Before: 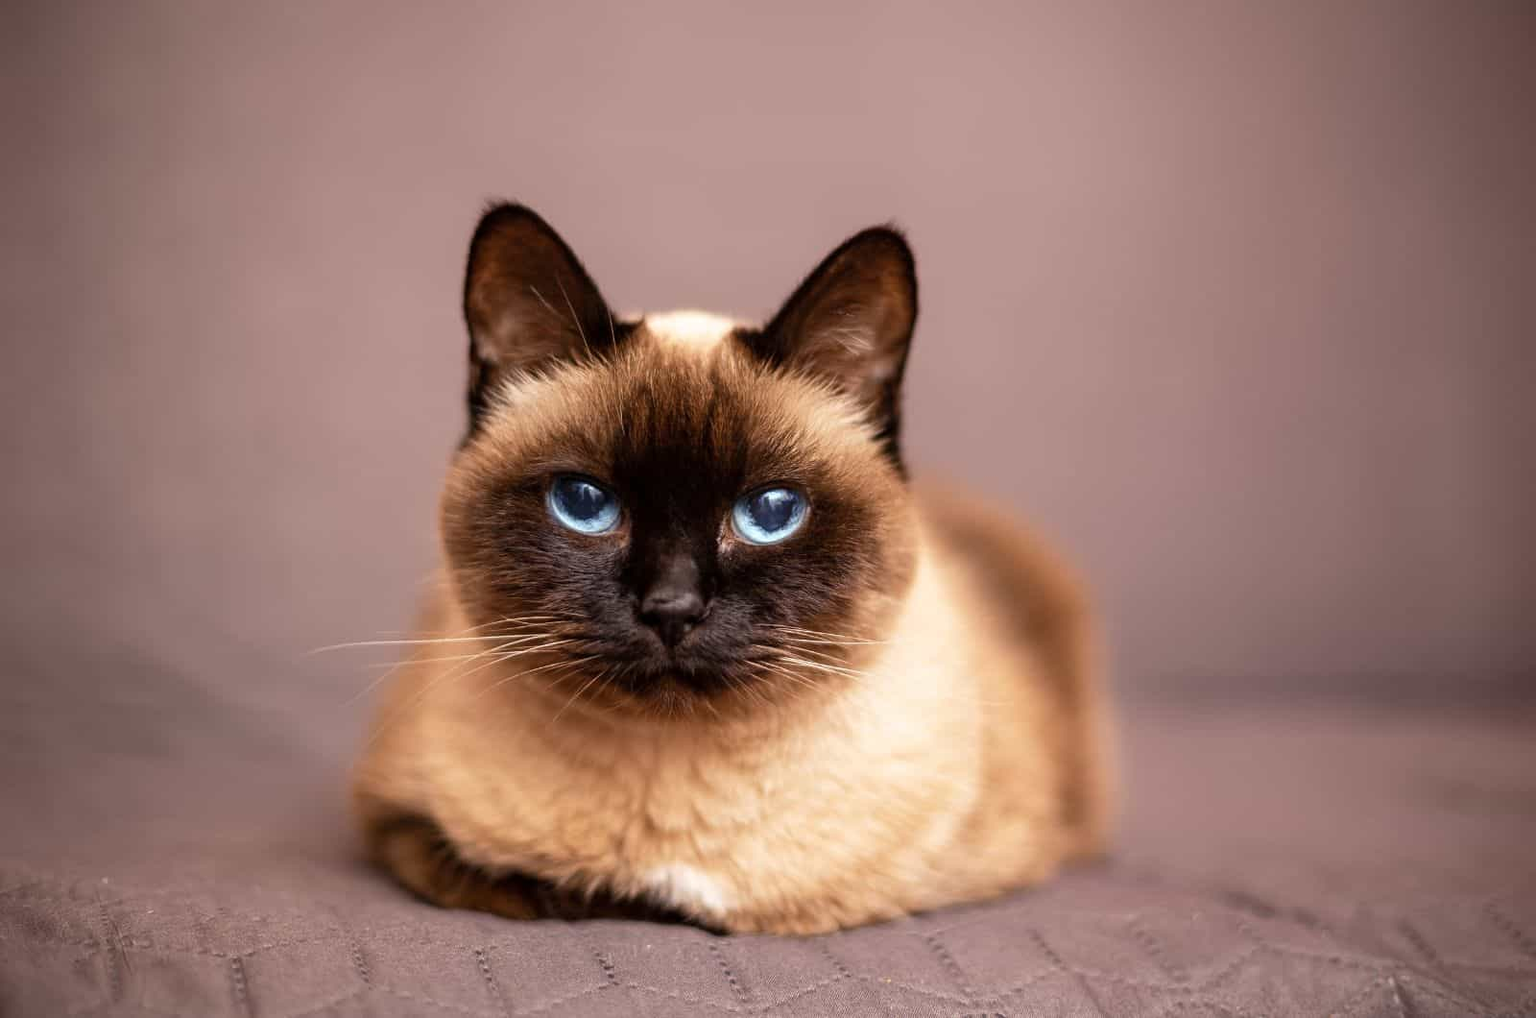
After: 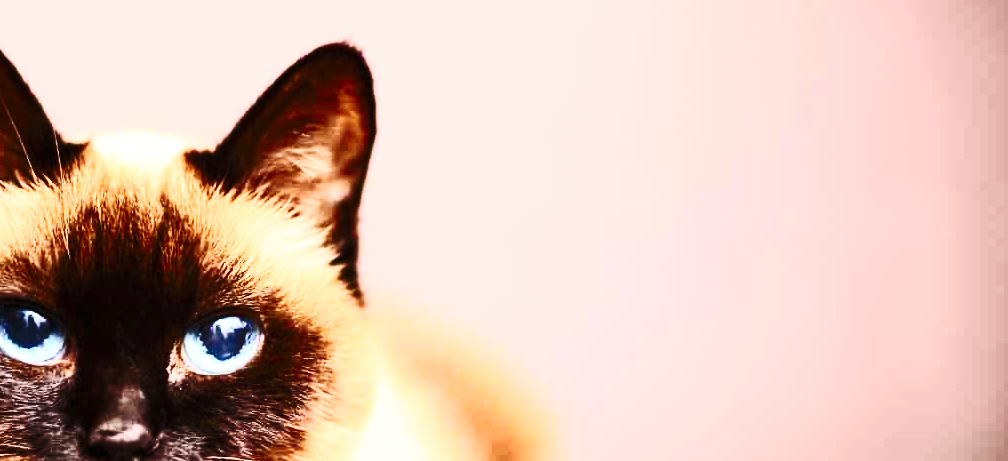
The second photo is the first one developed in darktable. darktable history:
crop: left 36.302%, top 18.218%, right 0.641%, bottom 38.29%
exposure: exposure 0.187 EV, compensate highlight preservation false
contrast brightness saturation: contrast 0.627, brightness 0.326, saturation 0.137
base curve: curves: ch0 [(0, 0) (0.036, 0.037) (0.121, 0.228) (0.46, 0.76) (0.859, 0.983) (1, 1)], preserve colors none
